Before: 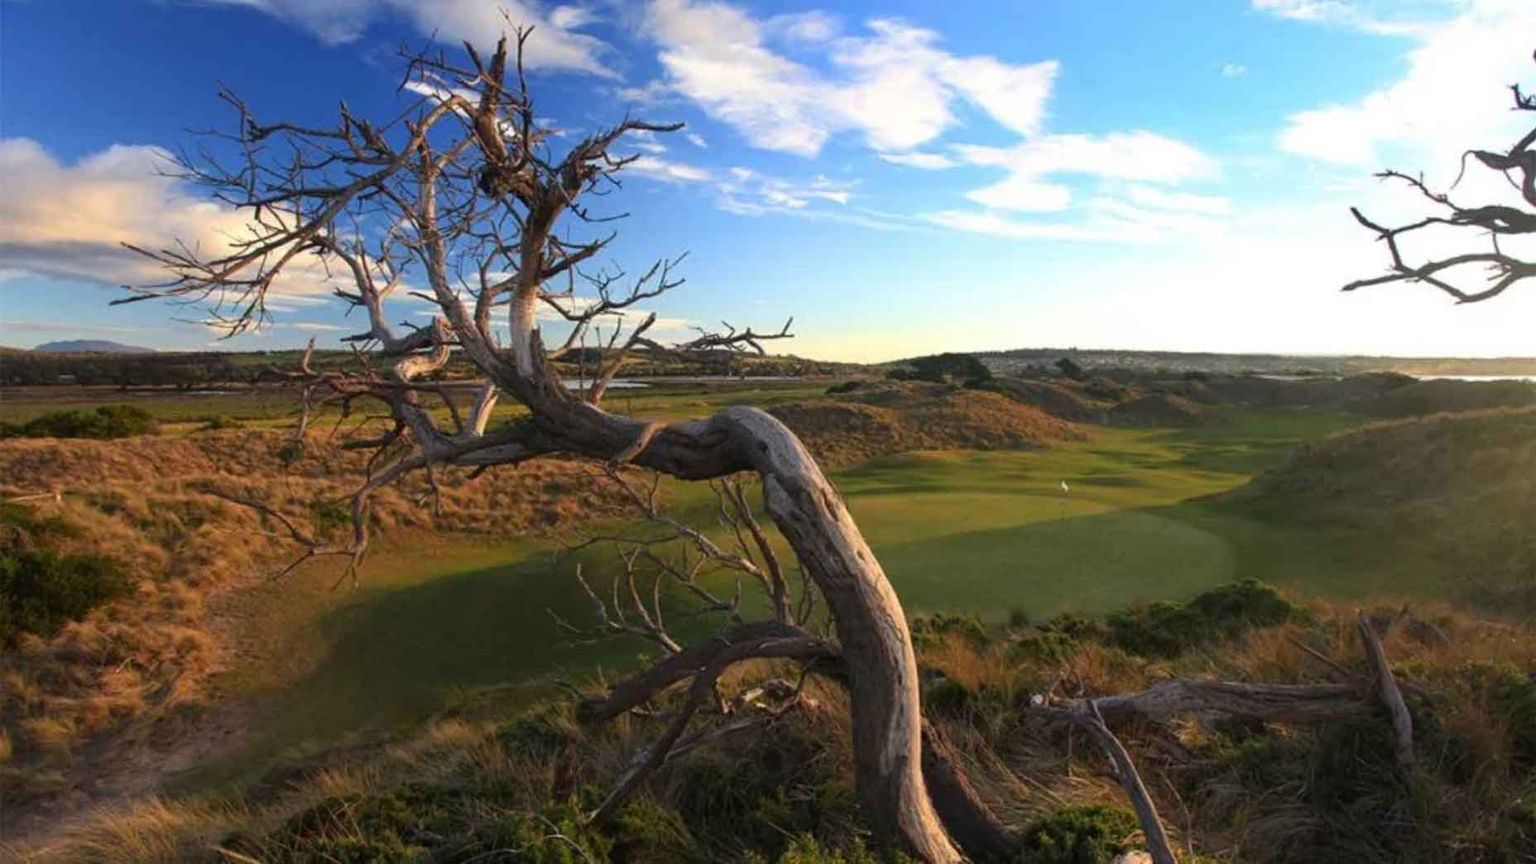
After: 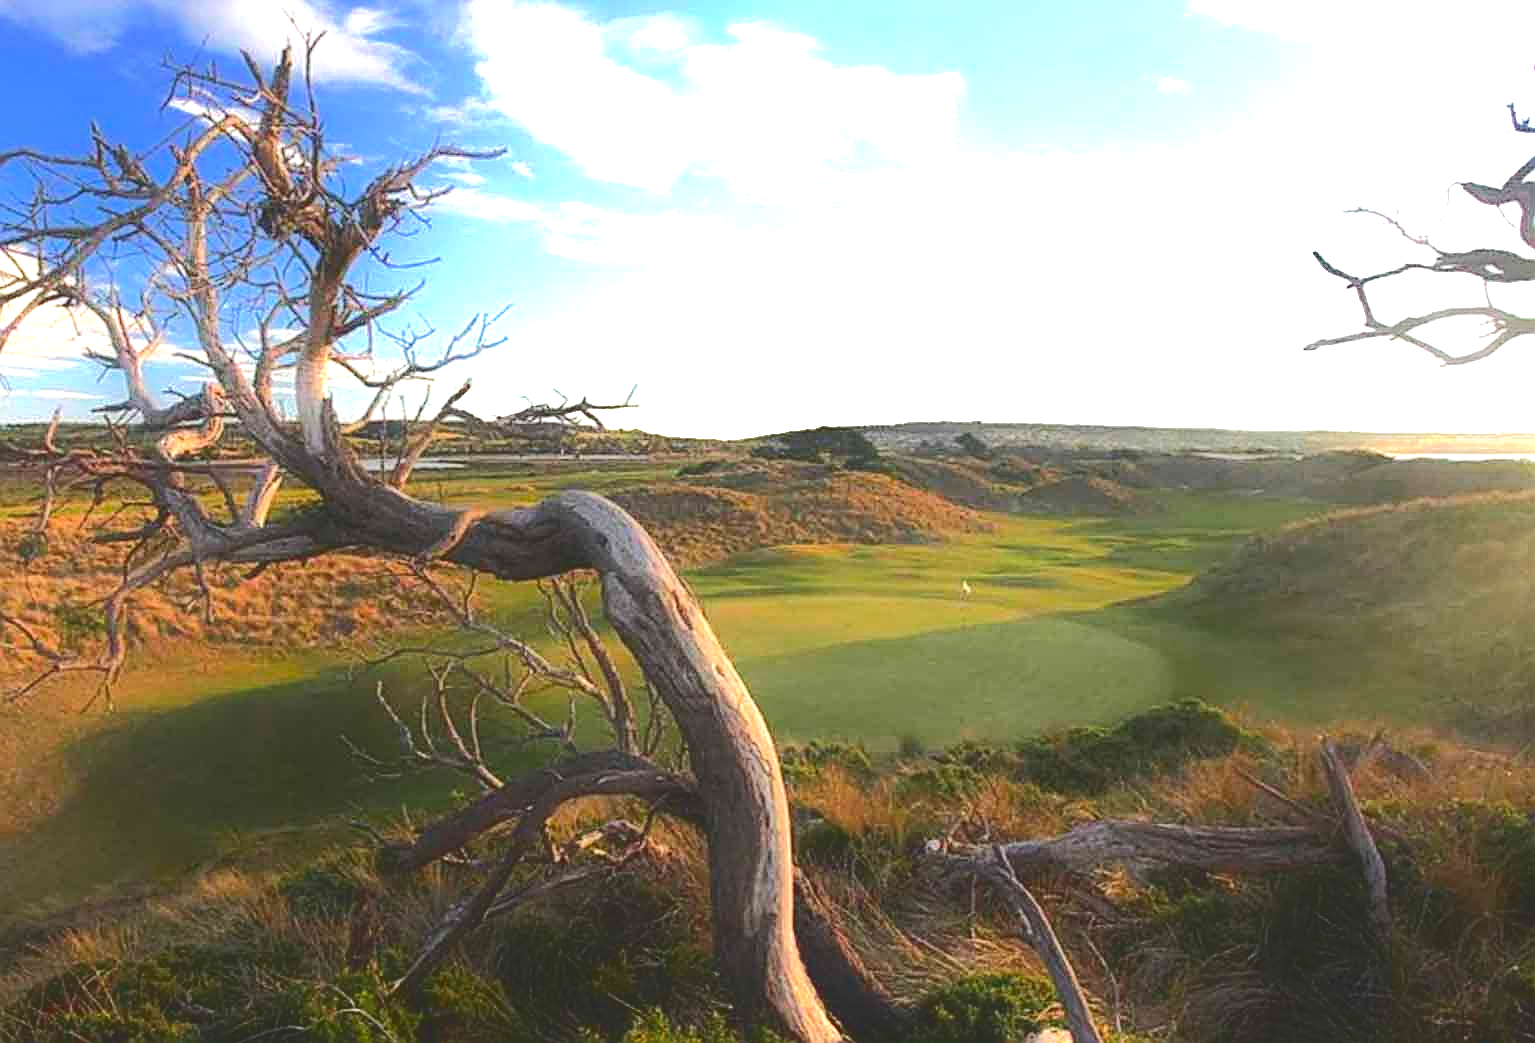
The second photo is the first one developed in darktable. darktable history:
crop: left 17.247%, bottom 0.029%
sharpen: on, module defaults
tone curve: curves: ch0 [(0, 0) (0.003, 0.132) (0.011, 0.136) (0.025, 0.14) (0.044, 0.147) (0.069, 0.149) (0.1, 0.156) (0.136, 0.163) (0.177, 0.177) (0.224, 0.2) (0.277, 0.251) (0.335, 0.311) (0.399, 0.387) (0.468, 0.487) (0.543, 0.585) (0.623, 0.675) (0.709, 0.742) (0.801, 0.81) (0.898, 0.867) (1, 1)]
exposure: black level correction 0, exposure 1.296 EV, compensate highlight preservation false
tone equalizer: mask exposure compensation -0.501 EV
contrast equalizer: y [[0.511, 0.558, 0.631, 0.632, 0.559, 0.512], [0.5 ×6], [0.507, 0.559, 0.627, 0.644, 0.647, 0.647], [0 ×6], [0 ×6]], mix -0.985
color calibration: illuminant same as pipeline (D50), adaptation XYZ, x 0.346, y 0.359, temperature 5019.04 K
